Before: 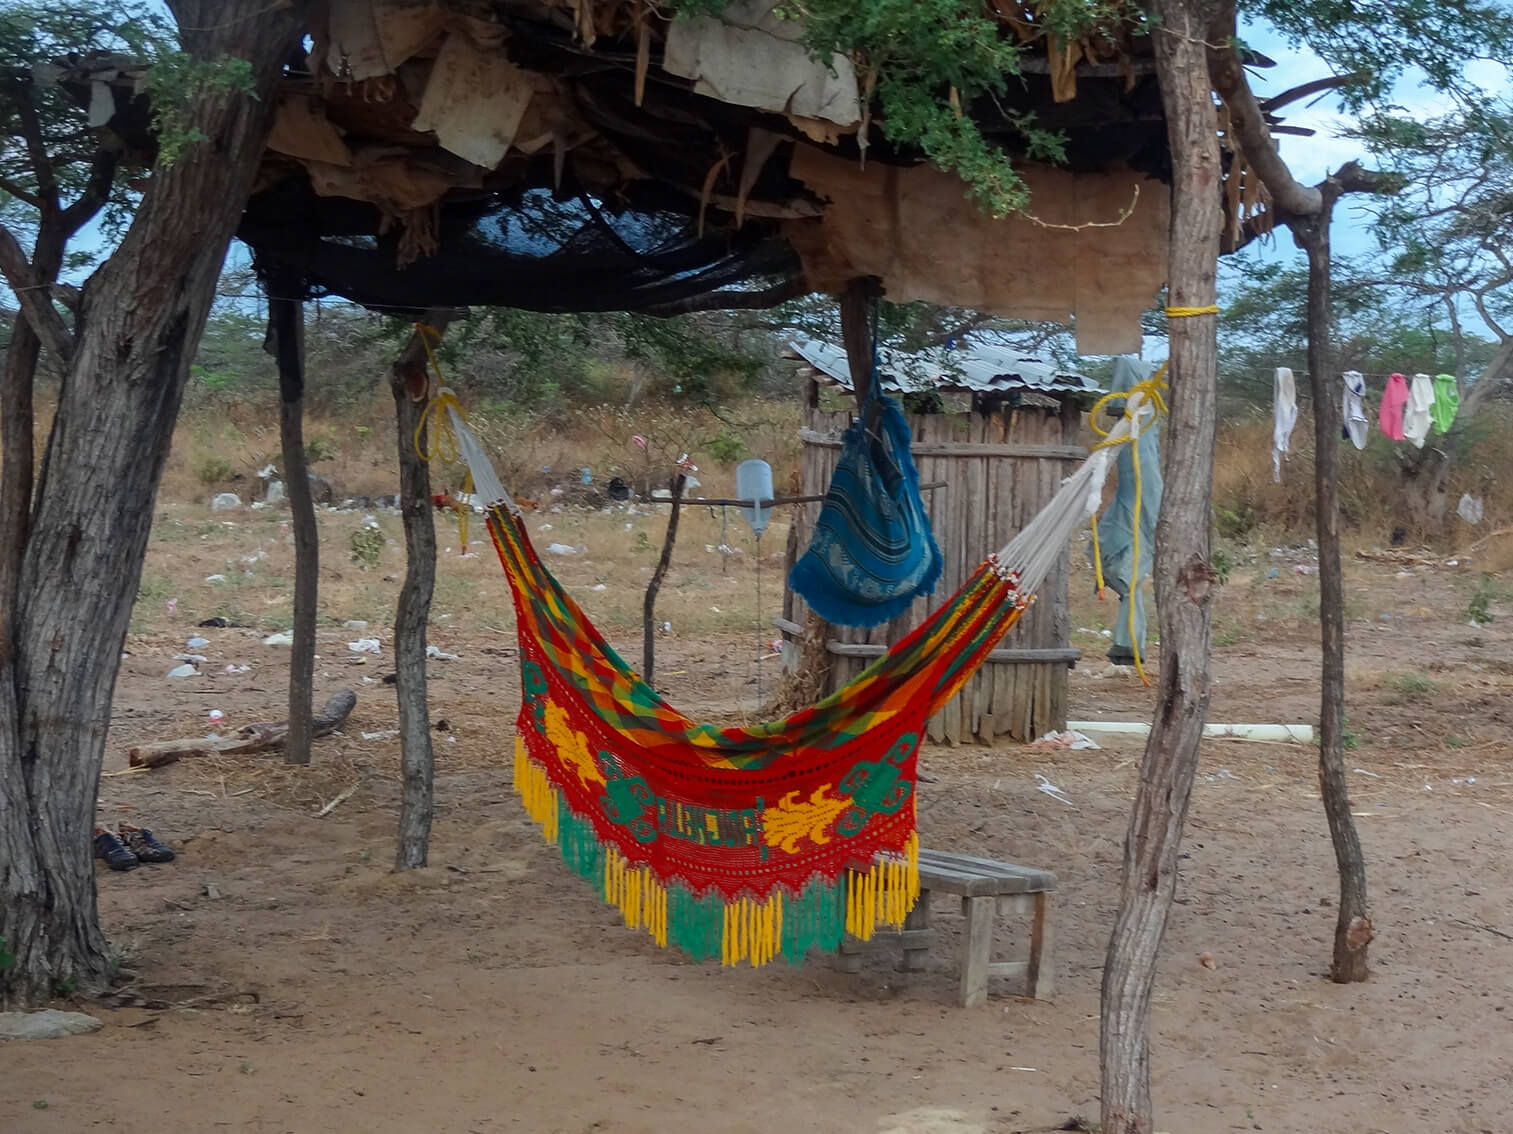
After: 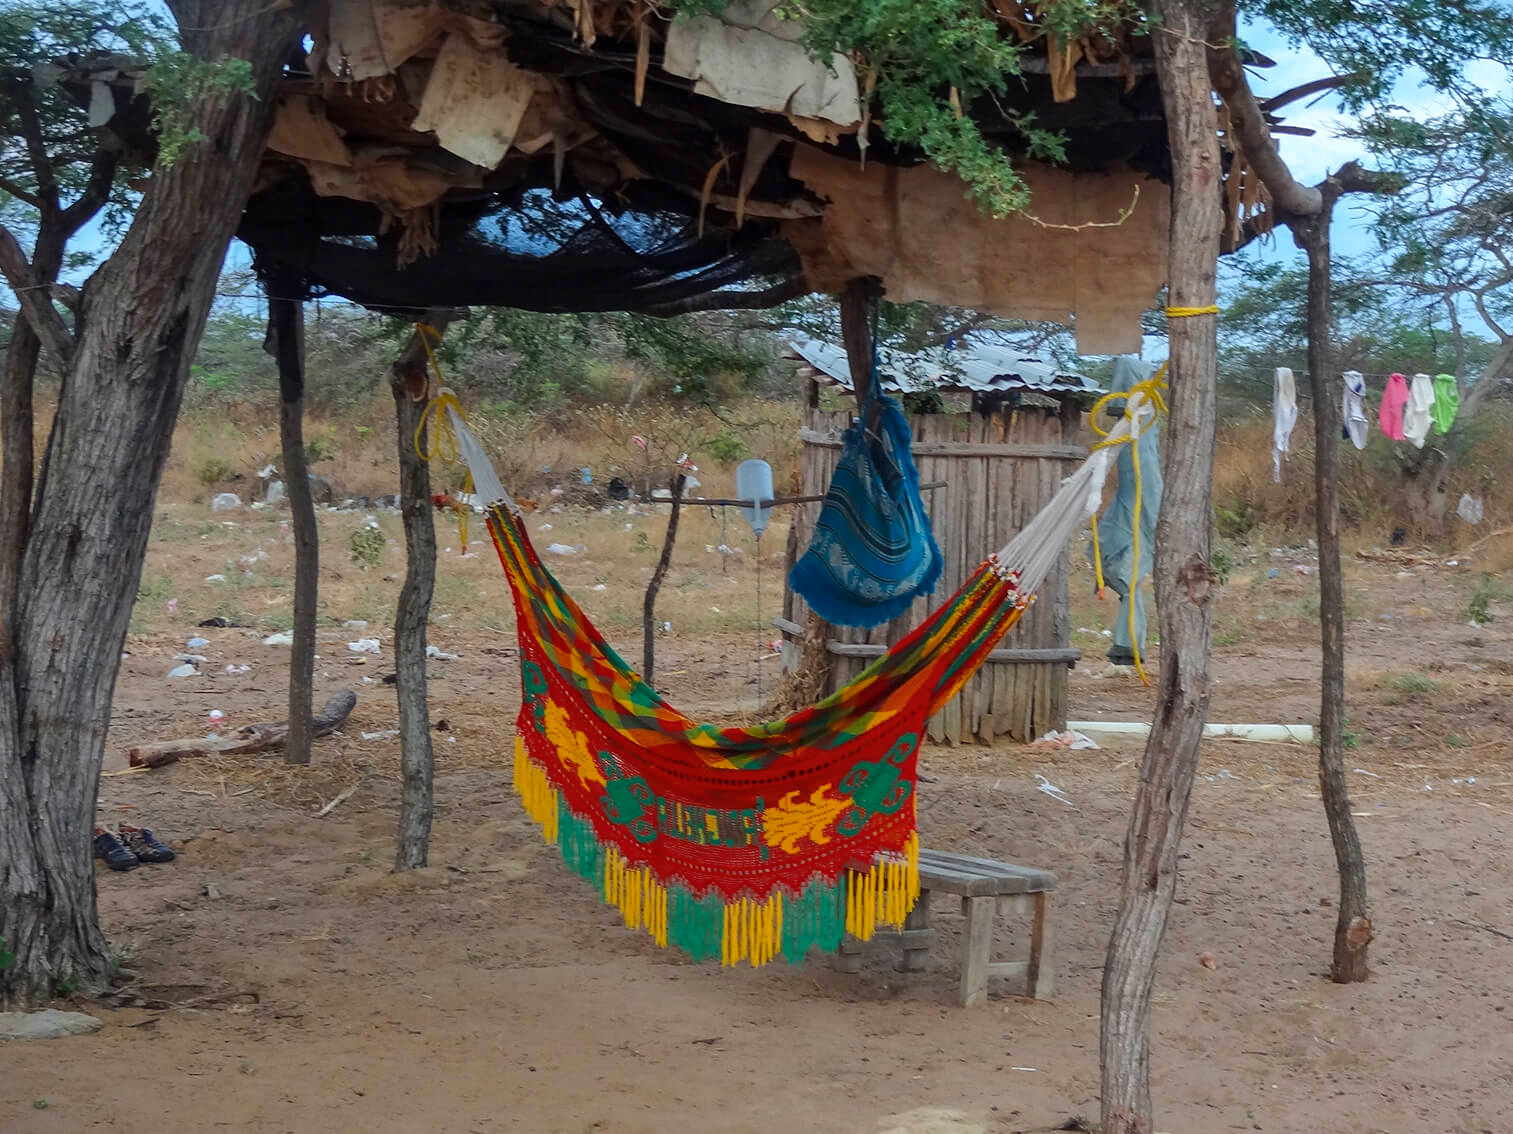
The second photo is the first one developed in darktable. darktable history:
shadows and highlights: radius 109.68, shadows 44.94, highlights -67.79, highlights color adjustment 78.24%, low approximation 0.01, soften with gaussian
color balance rgb: highlights gain › chroma 0.146%, highlights gain › hue 330.74°, perceptual saturation grading › global saturation 0.973%, perceptual brilliance grading › global brilliance 3.003%, perceptual brilliance grading › highlights -2.363%, perceptual brilliance grading › shadows 3.546%, global vibrance 20%
